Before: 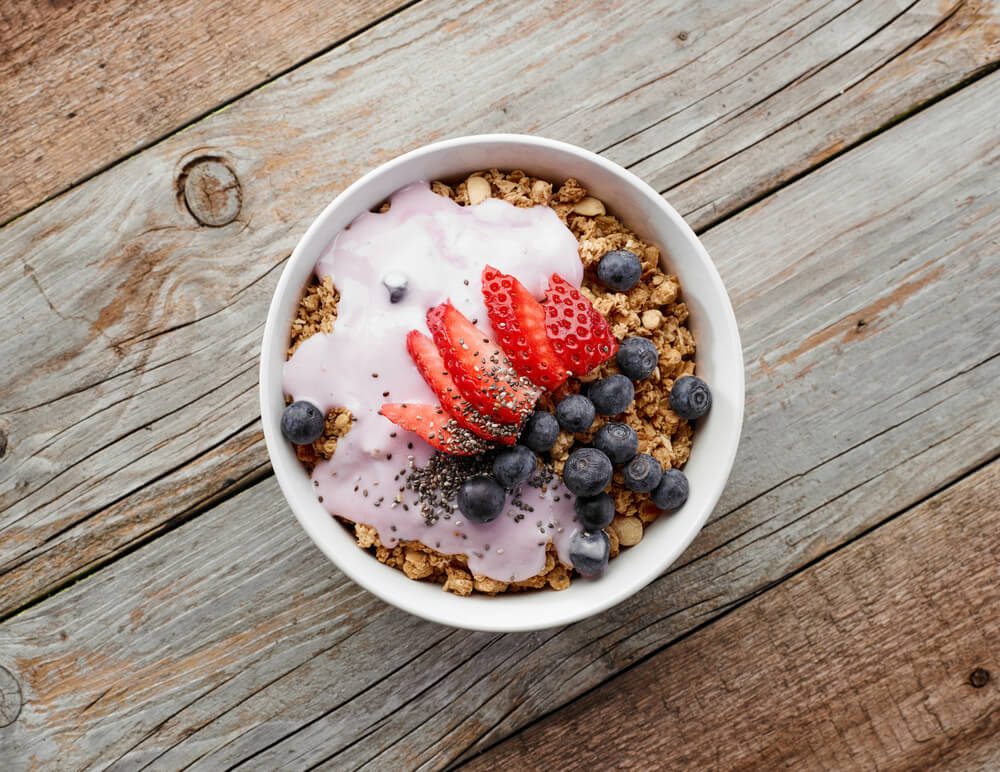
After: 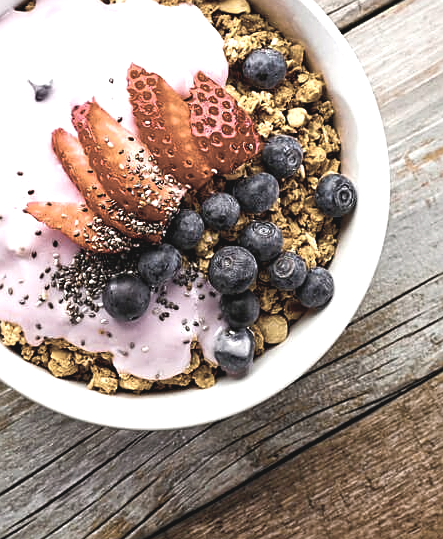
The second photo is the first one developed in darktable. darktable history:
color balance rgb: highlights gain › chroma 0.286%, highlights gain › hue 332.91°, perceptual saturation grading › global saturation 64.953%, perceptual saturation grading › highlights 49.665%, perceptual saturation grading › shadows 29.521%, perceptual brilliance grading › global brilliance -18.59%, perceptual brilliance grading › highlights 28.973%, global vibrance 20.54%
tone equalizer: smoothing 1
color correction: highlights b* -0.056, saturation 0.357
sharpen: on, module defaults
crop: left 35.504%, top 26.207%, right 20.12%, bottom 3.446%
exposure: exposure 0.607 EV, compensate highlight preservation false
contrast brightness saturation: contrast -0.117
